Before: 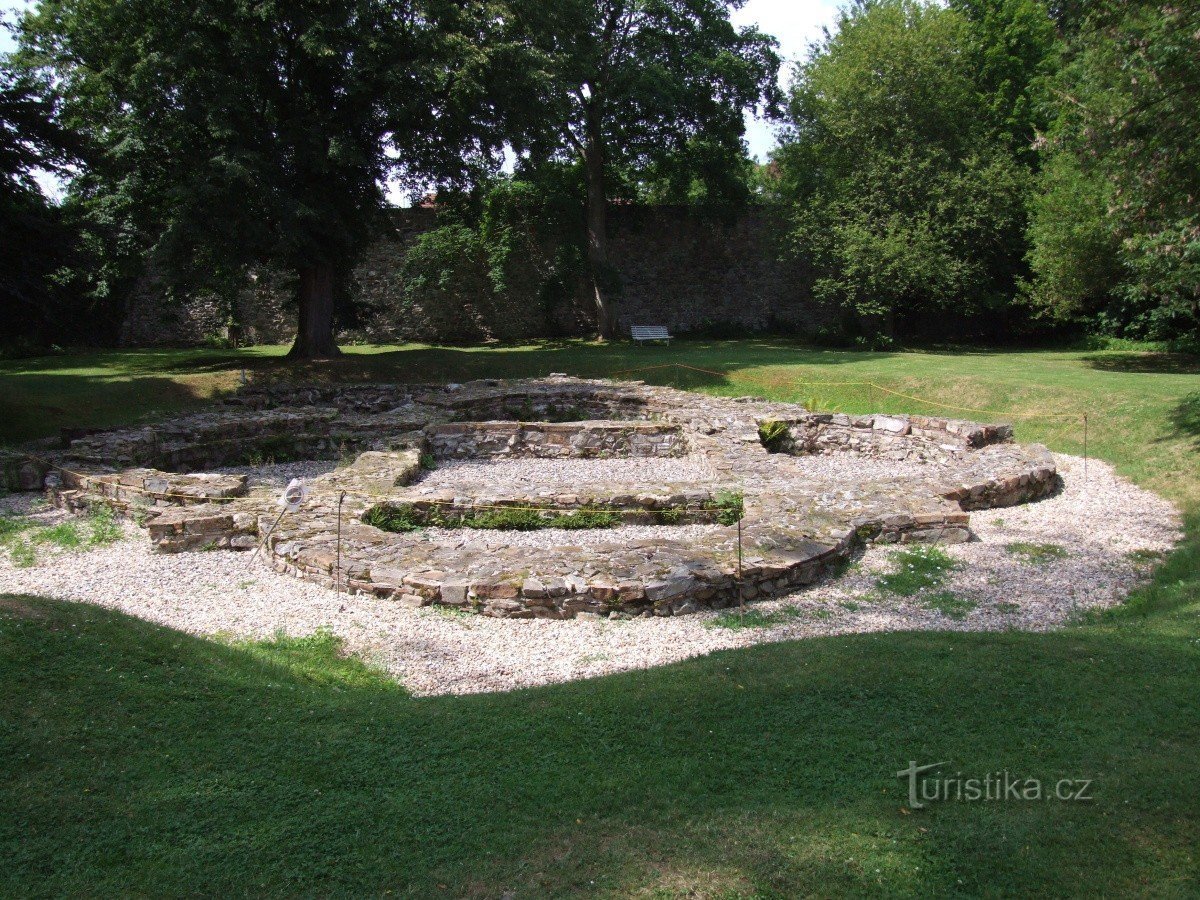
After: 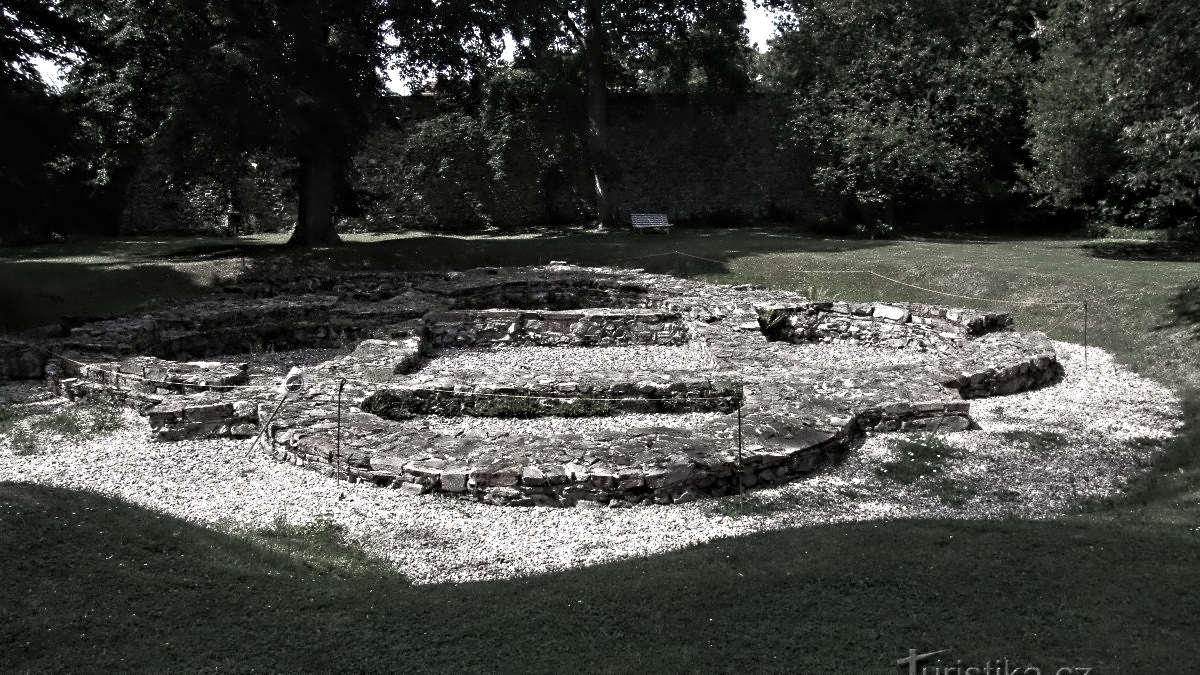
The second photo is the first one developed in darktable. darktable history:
rgb curve: curves: ch0 [(0, 0) (0.415, 0.237) (1, 1)]
color zones: curves: ch0 [(0, 0.613) (0.01, 0.613) (0.245, 0.448) (0.498, 0.529) (0.642, 0.665) (0.879, 0.777) (0.99, 0.613)]; ch1 [(0, 0.272) (0.219, 0.127) (0.724, 0.346)]
contrast equalizer: octaves 7, y [[0.5, 0.542, 0.583, 0.625, 0.667, 0.708], [0.5 ×6], [0.5 ×6], [0, 0.033, 0.067, 0.1, 0.133, 0.167], [0, 0.05, 0.1, 0.15, 0.2, 0.25]]
crop and rotate: top 12.5%, bottom 12.5%
